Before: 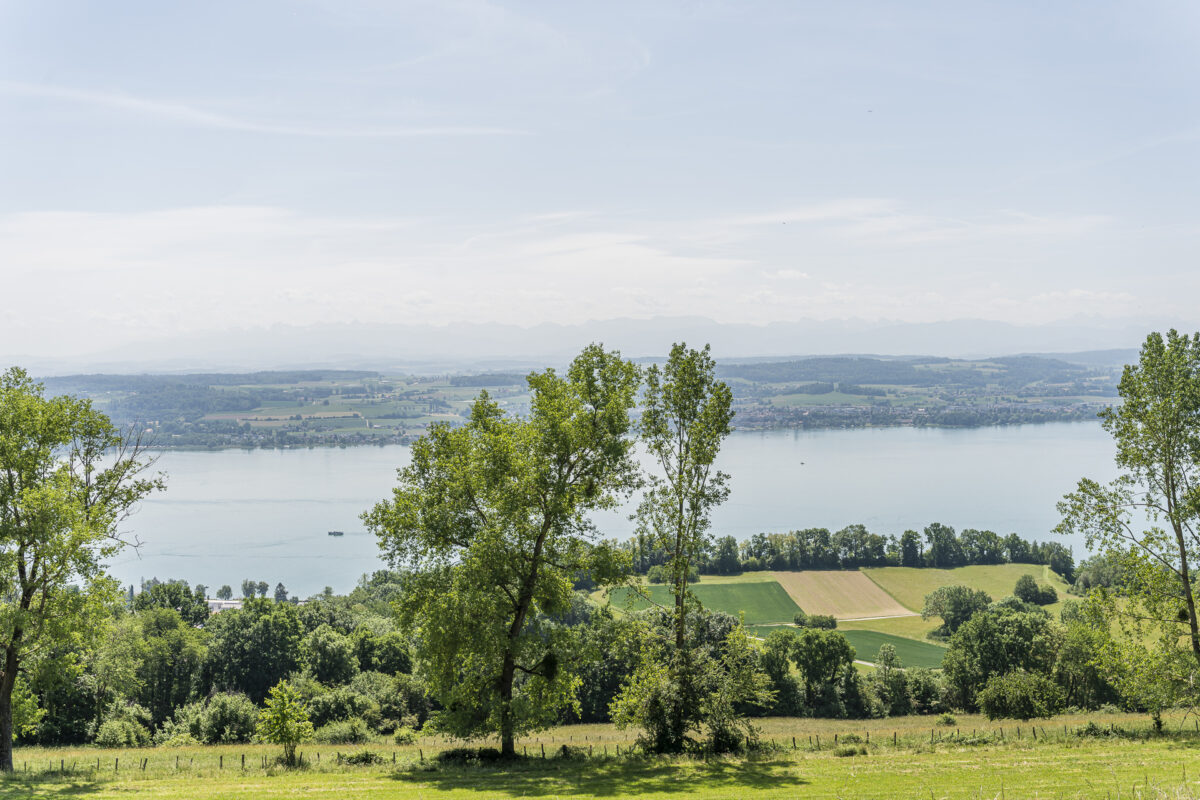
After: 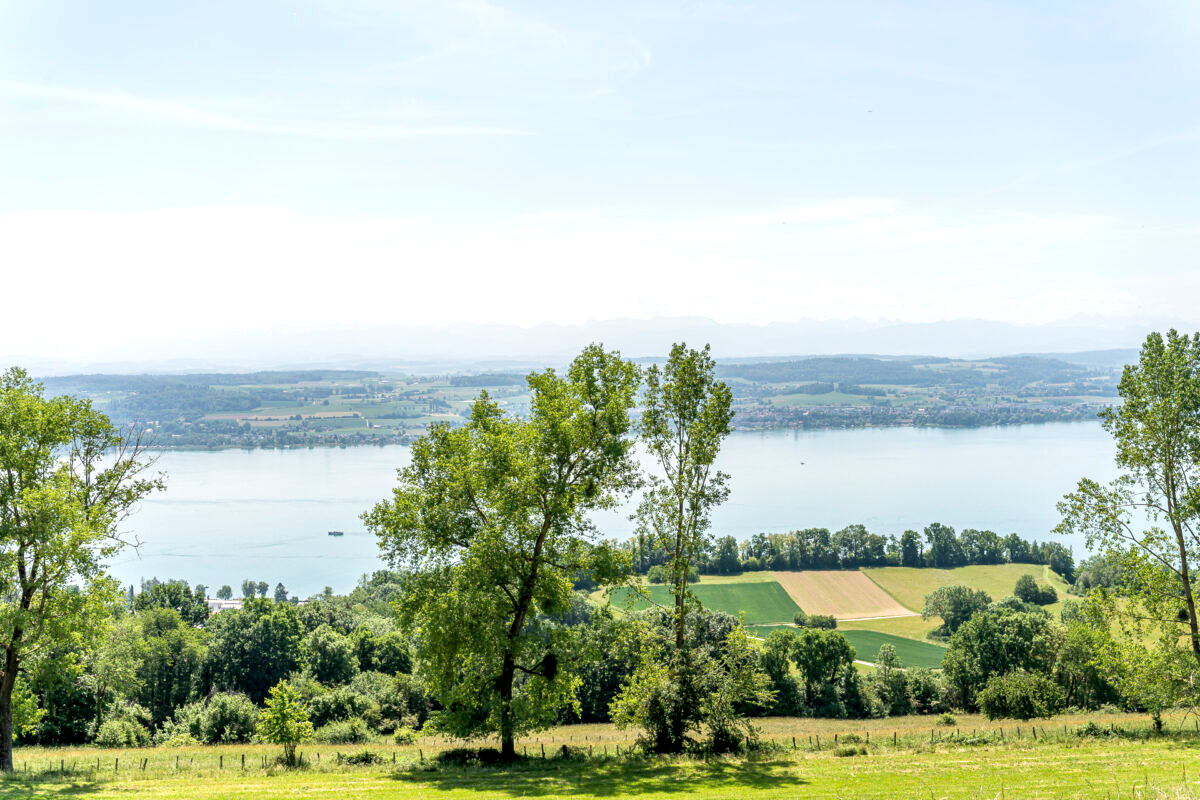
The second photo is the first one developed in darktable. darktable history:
exposure: black level correction 0.005, exposure 0.421 EV, compensate highlight preservation false
